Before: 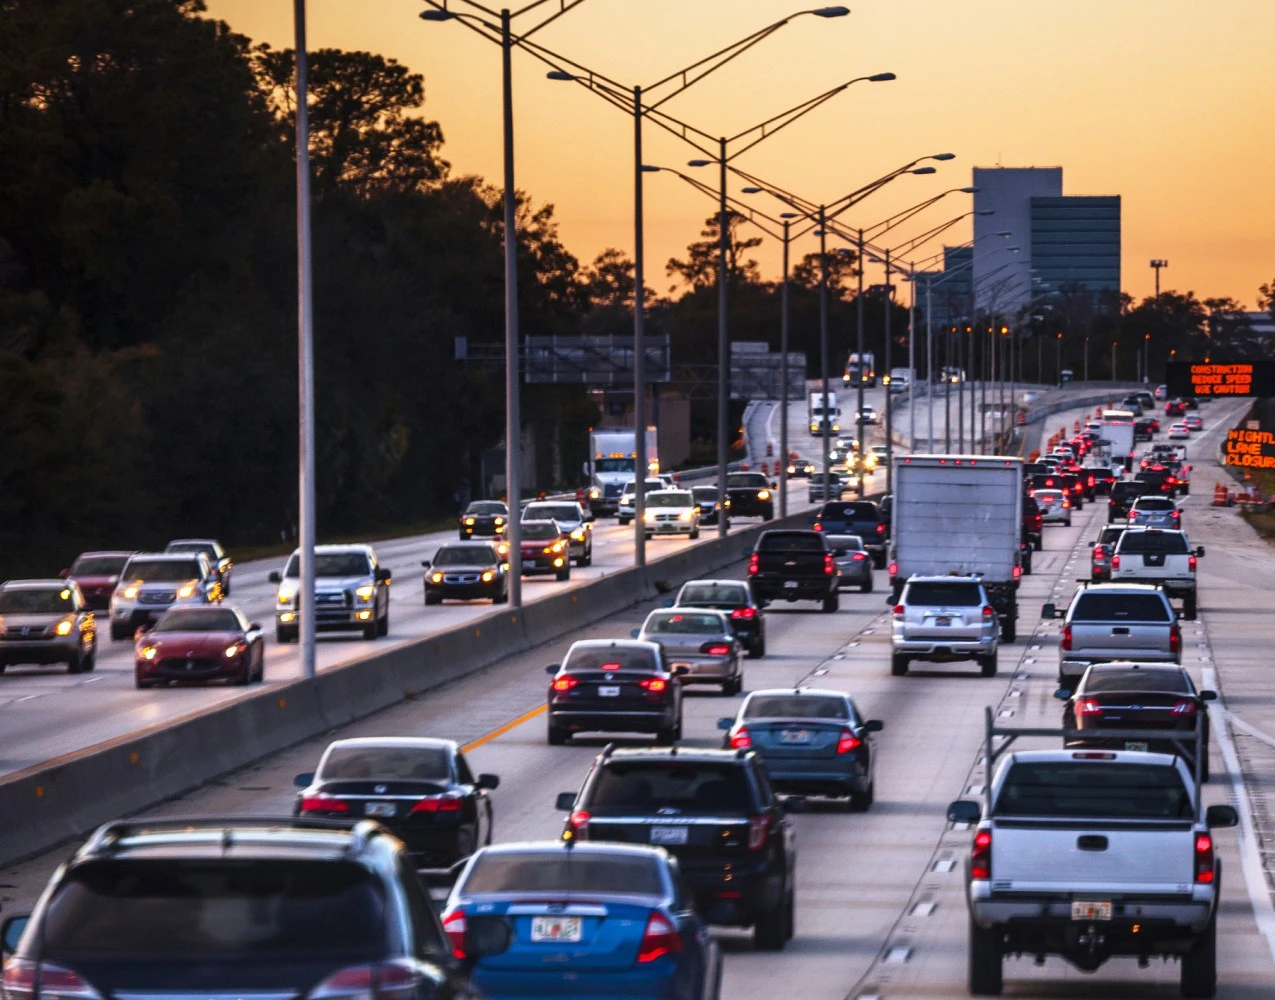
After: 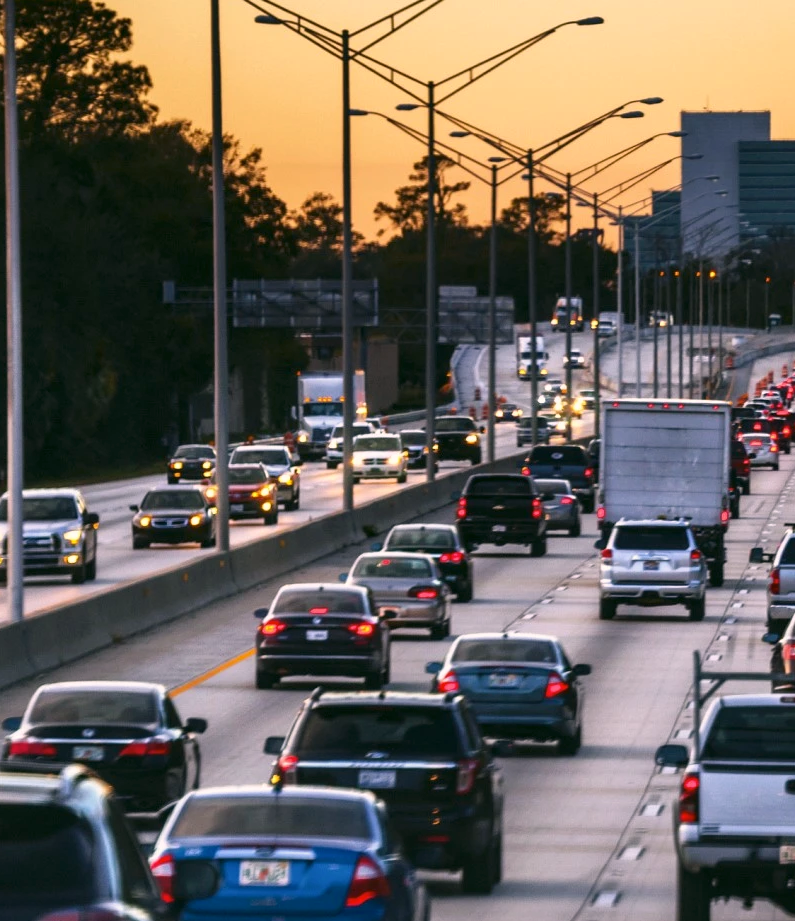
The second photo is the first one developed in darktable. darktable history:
color correction: highlights a* 4.02, highlights b* 4.98, shadows a* -7.55, shadows b* 4.98
crop and rotate: left 22.918%, top 5.629%, right 14.711%, bottom 2.247%
